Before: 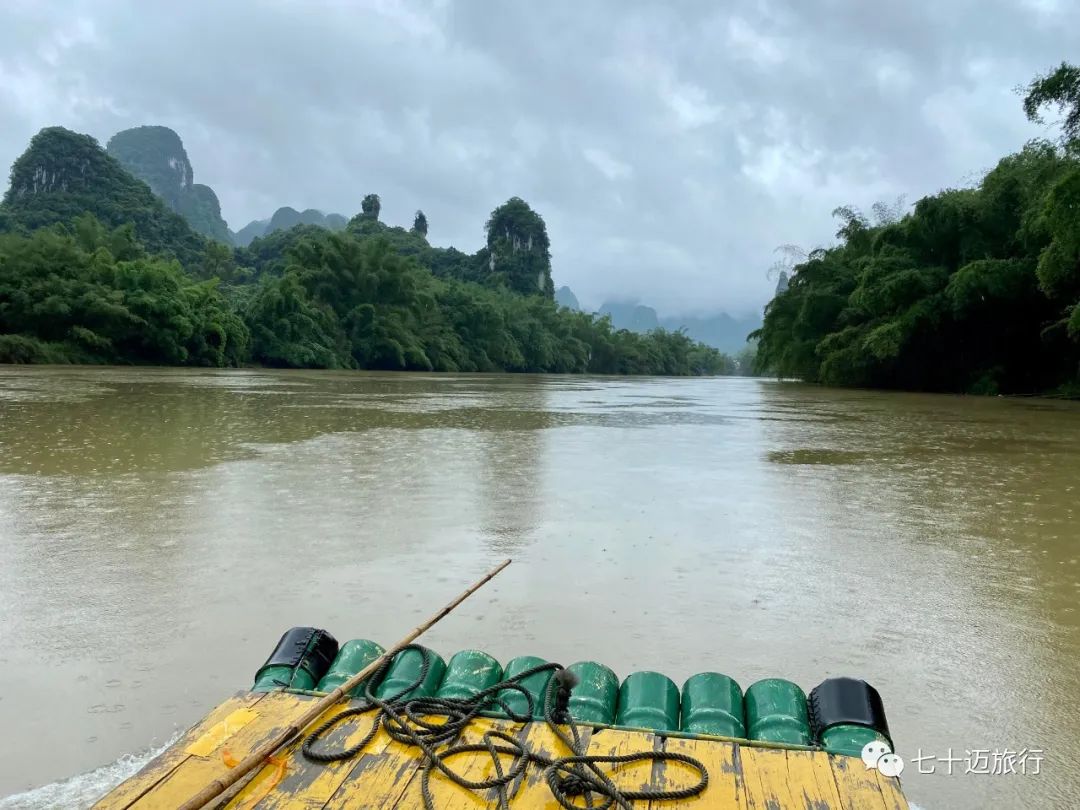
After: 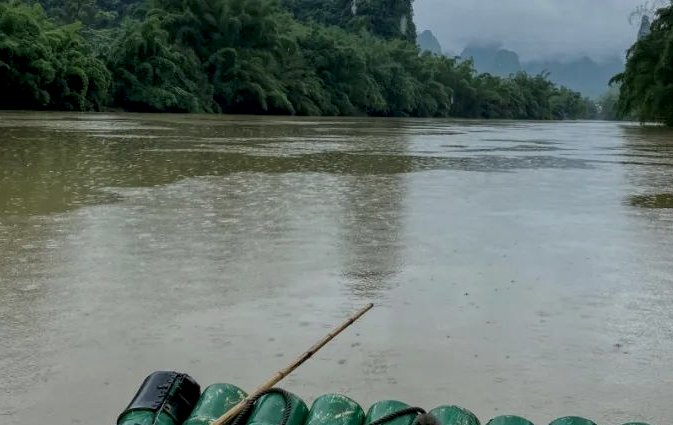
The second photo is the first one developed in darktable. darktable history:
local contrast: highlights 94%, shadows 88%, detail 160%, midtone range 0.2
crop: left 12.869%, top 31.625%, right 24.755%, bottom 15.833%
exposure: black level correction 0, exposure -0.778 EV, compensate highlight preservation false
